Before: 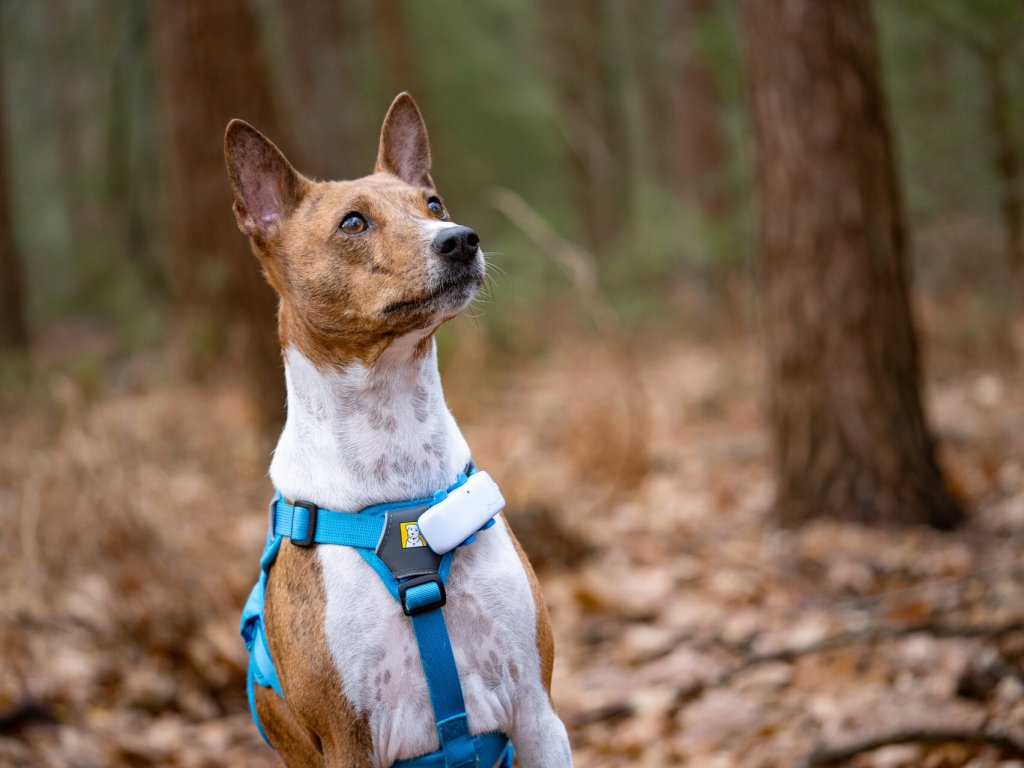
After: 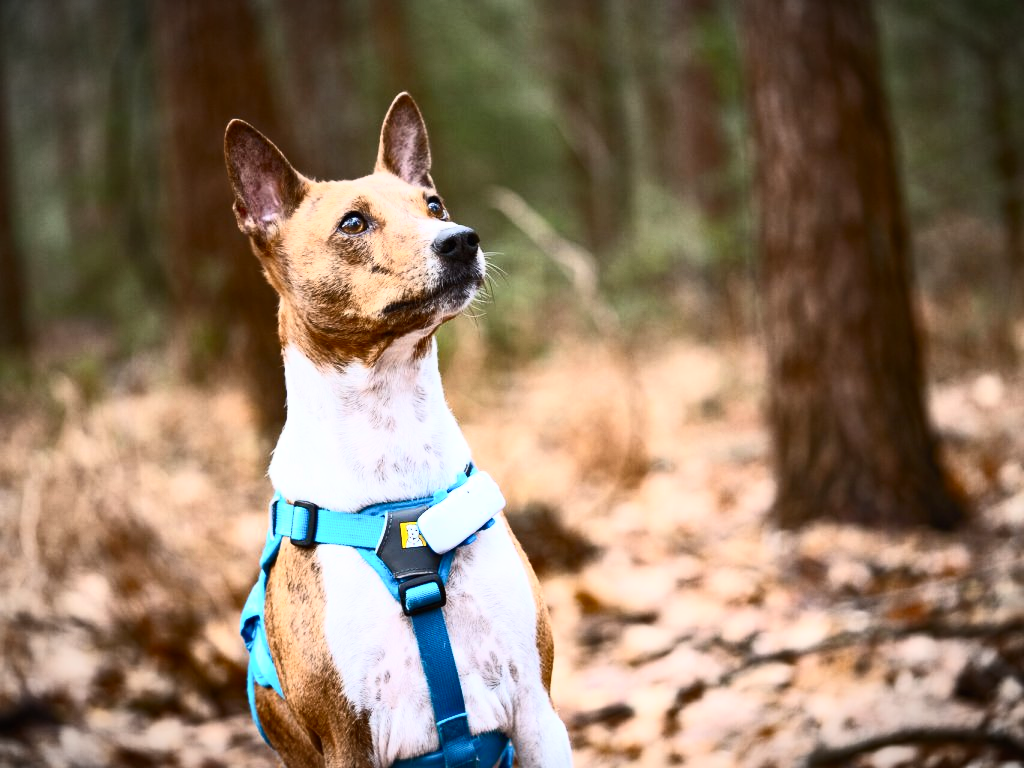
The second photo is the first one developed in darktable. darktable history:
contrast brightness saturation: contrast 0.635, brightness 0.353, saturation 0.139
vignetting: fall-off start 99.76%, width/height ratio 1.302
